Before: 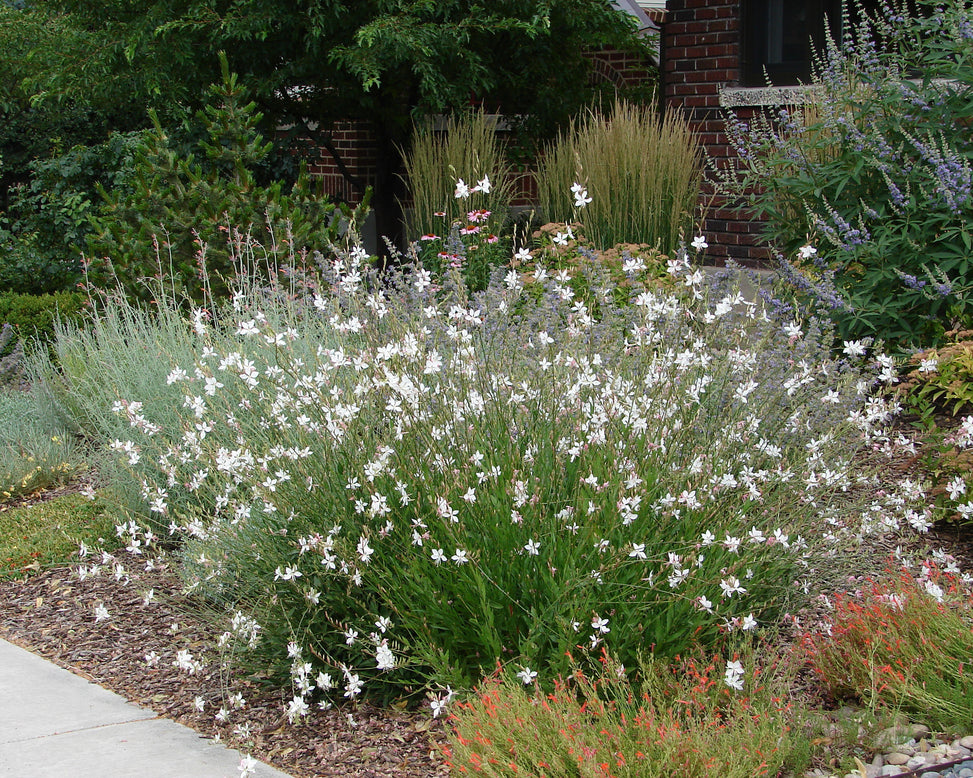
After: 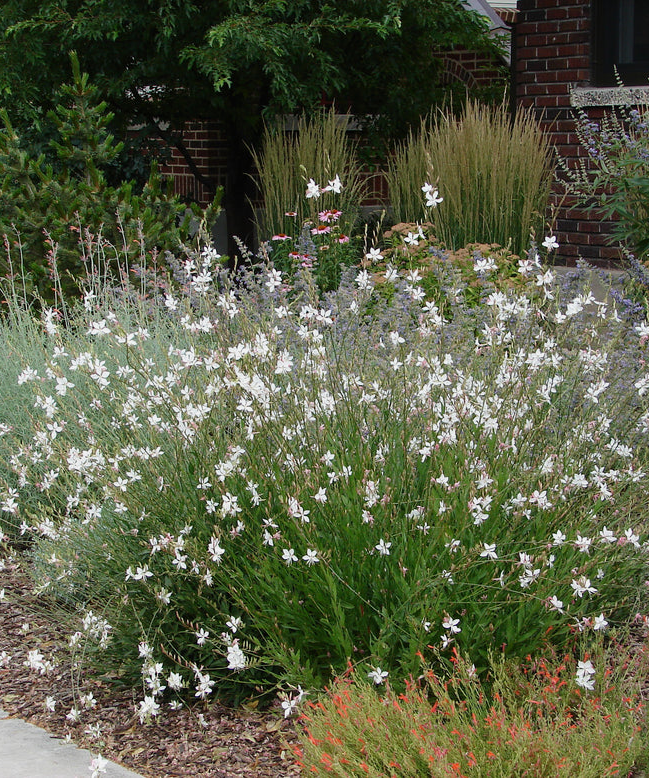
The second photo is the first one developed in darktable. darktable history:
crop: left 15.371%, right 17.835%
exposure: exposure -0.139 EV, compensate exposure bias true, compensate highlight preservation false
